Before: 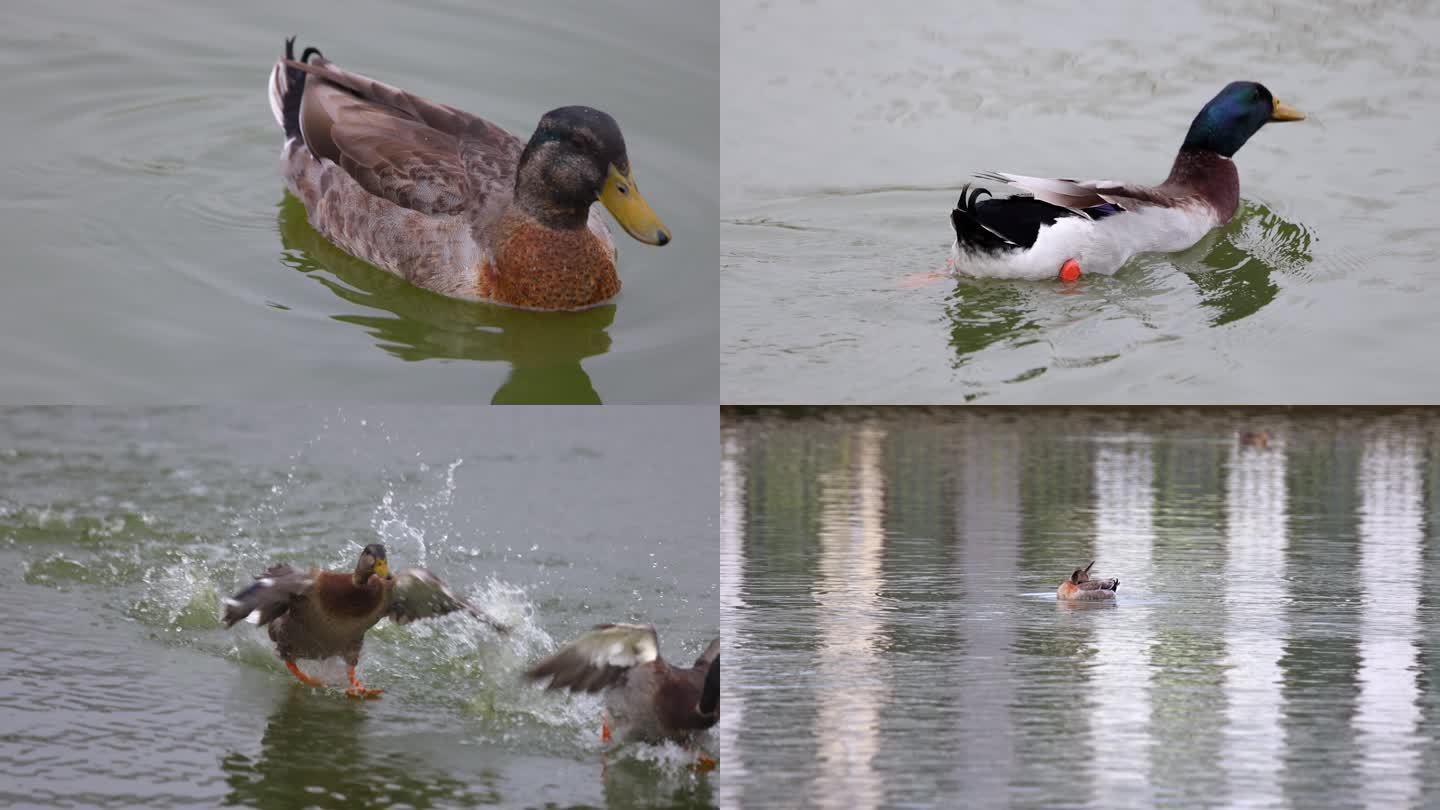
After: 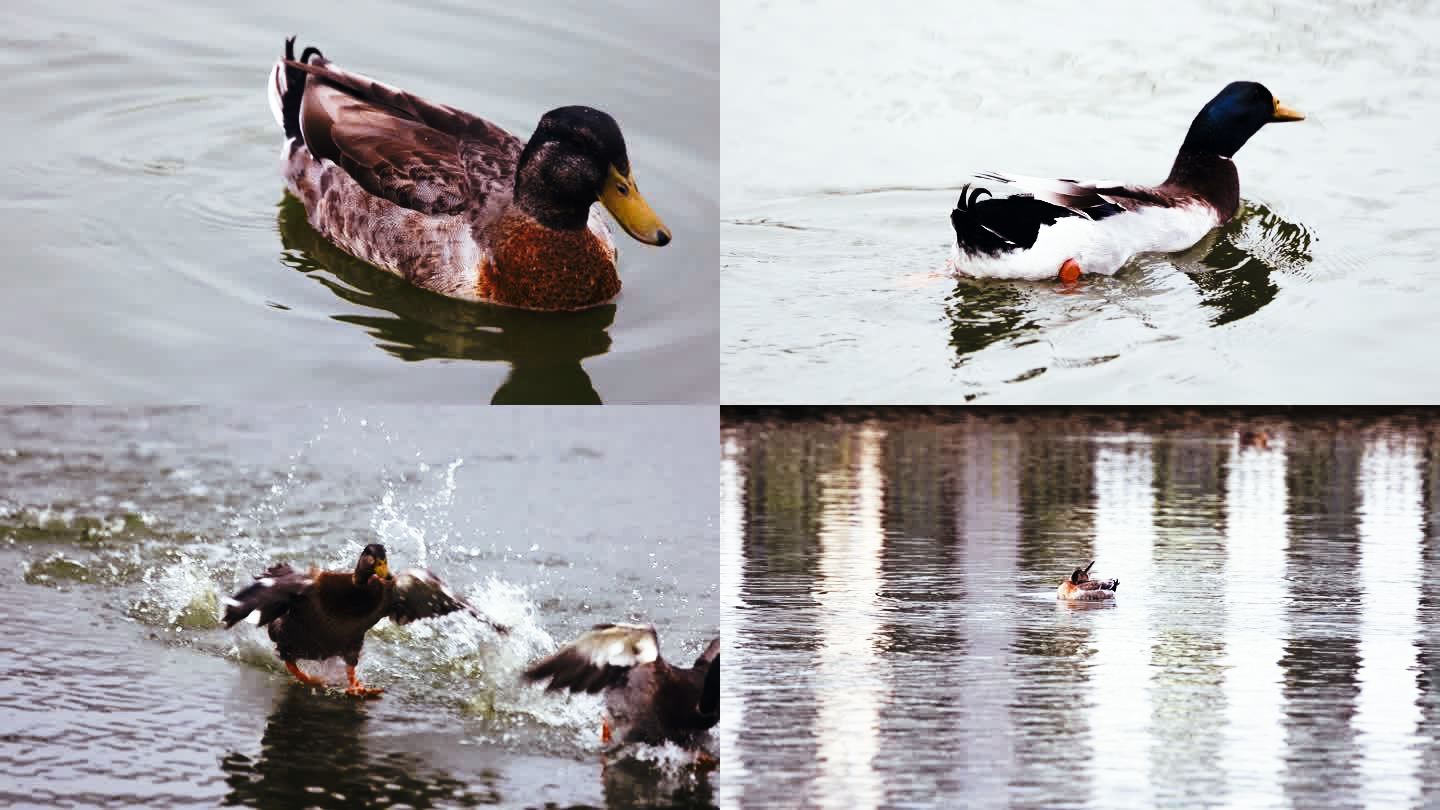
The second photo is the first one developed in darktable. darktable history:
tone curve: curves: ch0 [(0, 0) (0.003, 0.004) (0.011, 0.006) (0.025, 0.008) (0.044, 0.012) (0.069, 0.017) (0.1, 0.021) (0.136, 0.029) (0.177, 0.043) (0.224, 0.062) (0.277, 0.108) (0.335, 0.166) (0.399, 0.301) (0.468, 0.467) (0.543, 0.64) (0.623, 0.803) (0.709, 0.908) (0.801, 0.969) (0.898, 0.988) (1, 1)], preserve colors none
color look up table: target L [72.99, 79.76, 78.35, 94.2, 52.94, 50.86, 69.75, 51.93, 63.38, 48.81, 63.52, 42.63, 55.91, 33.07, 26.65, 200, 68.84, 78.85, 55.13, 56.3, 44.38, 41.45, 51.84, 49.34, 42.06, 39.91, 32.32, 7.289, 86.34, 63.57, 61.72, 47.47, 49.32, 52.6, 45.03, 39.88, 38.47, 38.08, 34.53, 31.76, 28.94, 23.05, 9.073, 53.05, 72.76, 59.12, 48.49, 44.13, 36.44], target a [-1.987, -2.08, -16.59, -3.77, -13.96, -16.55, -14.63, -19.72, -18.57, -12.79, -4.156, -14.55, -3.052, -16.21, -2.479, 0, 3.012, 4.857, 15.04, 17.96, 31.65, 26.31, 6.436, 18.94, 10.74, 17.83, 19.54, 3.009, 1.093, 20.17, 15.53, 35.41, 30.12, 3.566, 33.03, 14.67, 24.84, -1.979, 0.272, 27.78, 21.8, 0.278, 9.219, -13.09, -12.33, -15.64, -10.34, -6.169, -6.281], target b [34.99, 25.08, -3.881, 15.7, -8.466, -0.876, 22.28, 24.61, -6.425, -5.228, 21.92, 7.921, 29.51, 5.988, 15.46, 0, 40.42, 13.12, 30.1, 2.035, -2.187, 27.5, 1.889, 17.69, 25.93, 29.49, 29.34, 1.199, -2.203, -17.7, -14.87, -22.98, -14.36, -24.41, -21.54, -9.021, -11.24, -14.1, -14.49, -28.27, -21.63, -15.71, -14.12, -10.77, -18.68, -20.39, -10.25, -13.05, -4.789], num patches 49
